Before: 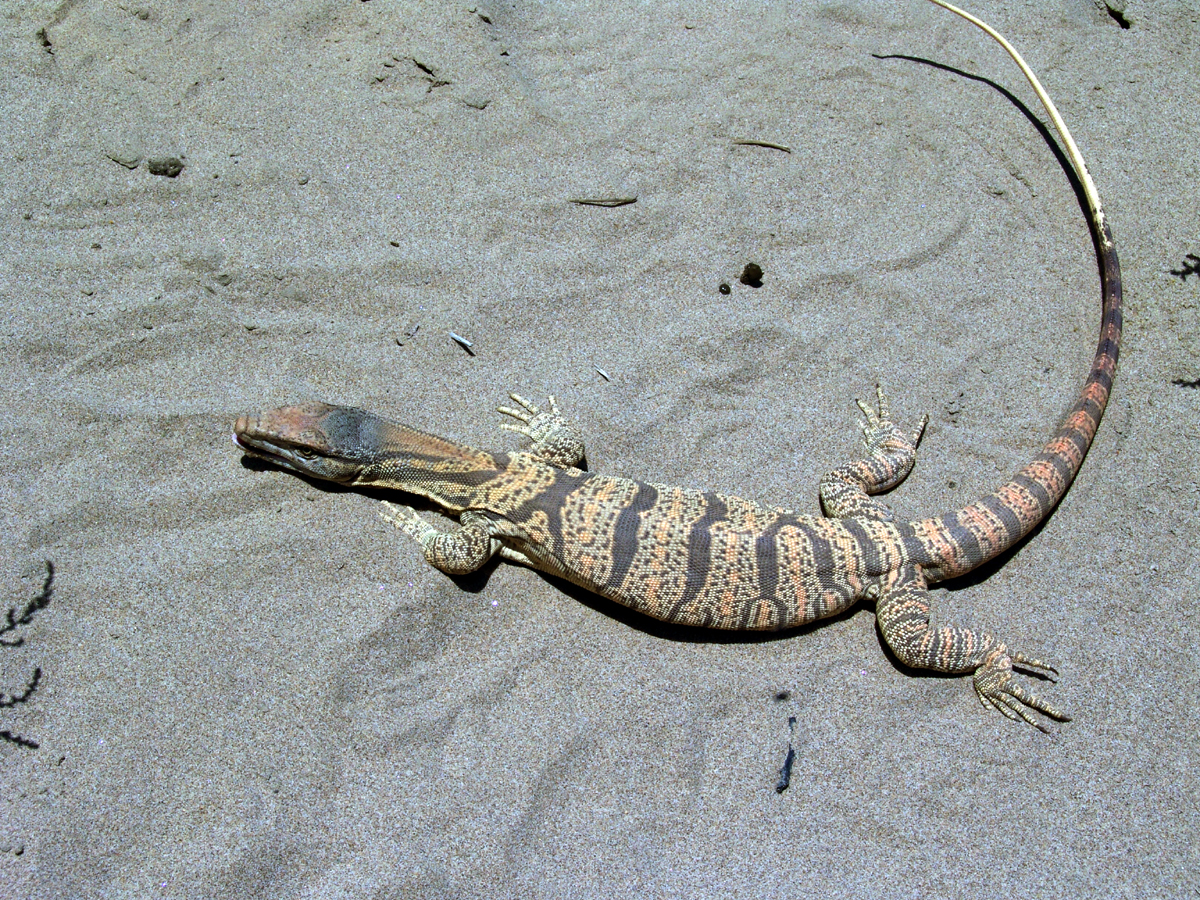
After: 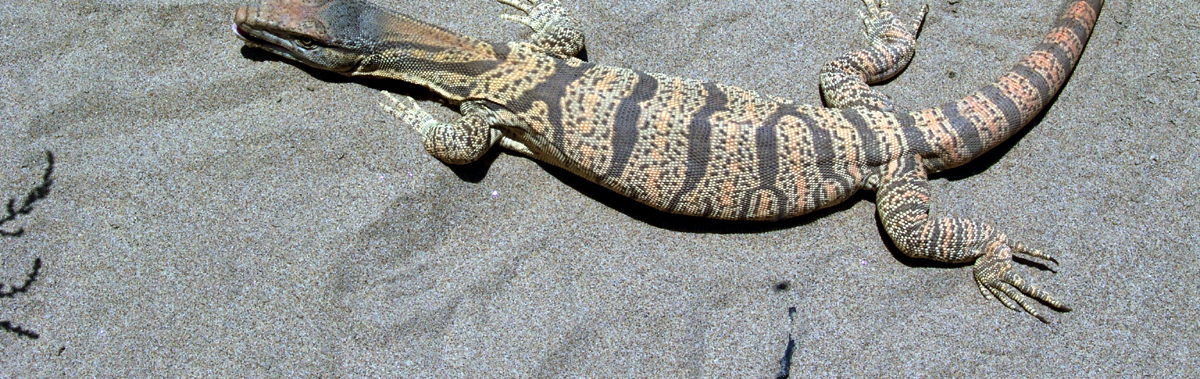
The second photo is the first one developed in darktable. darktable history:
crop: top 45.62%, bottom 12.185%
contrast brightness saturation: saturation -0.062
